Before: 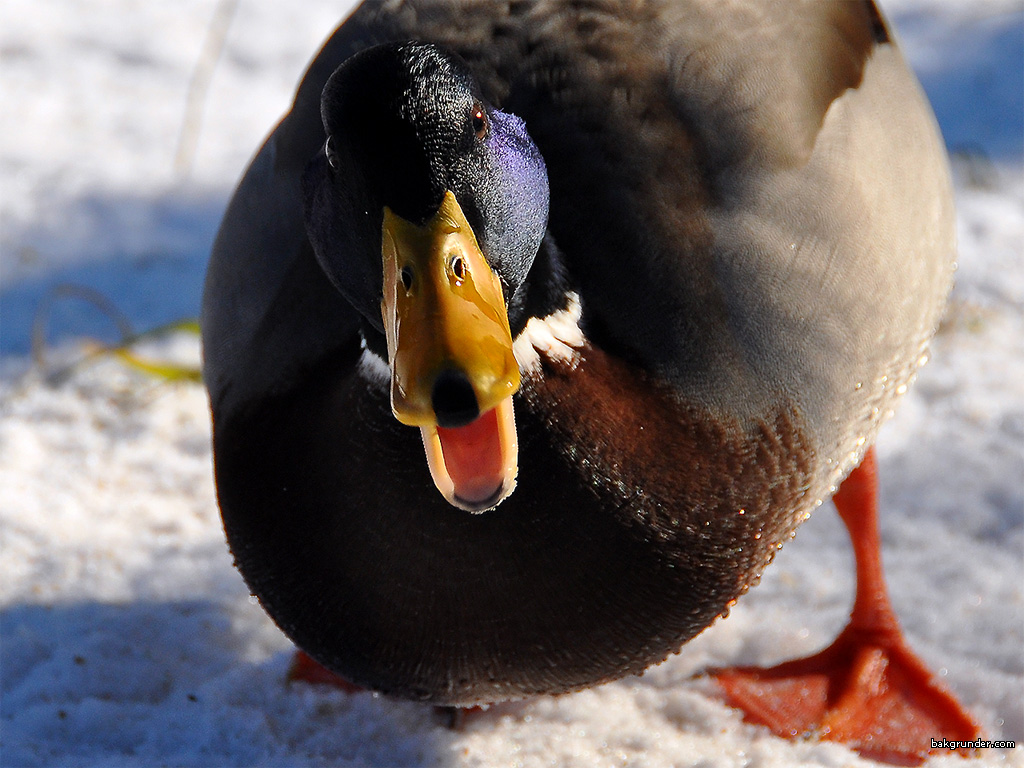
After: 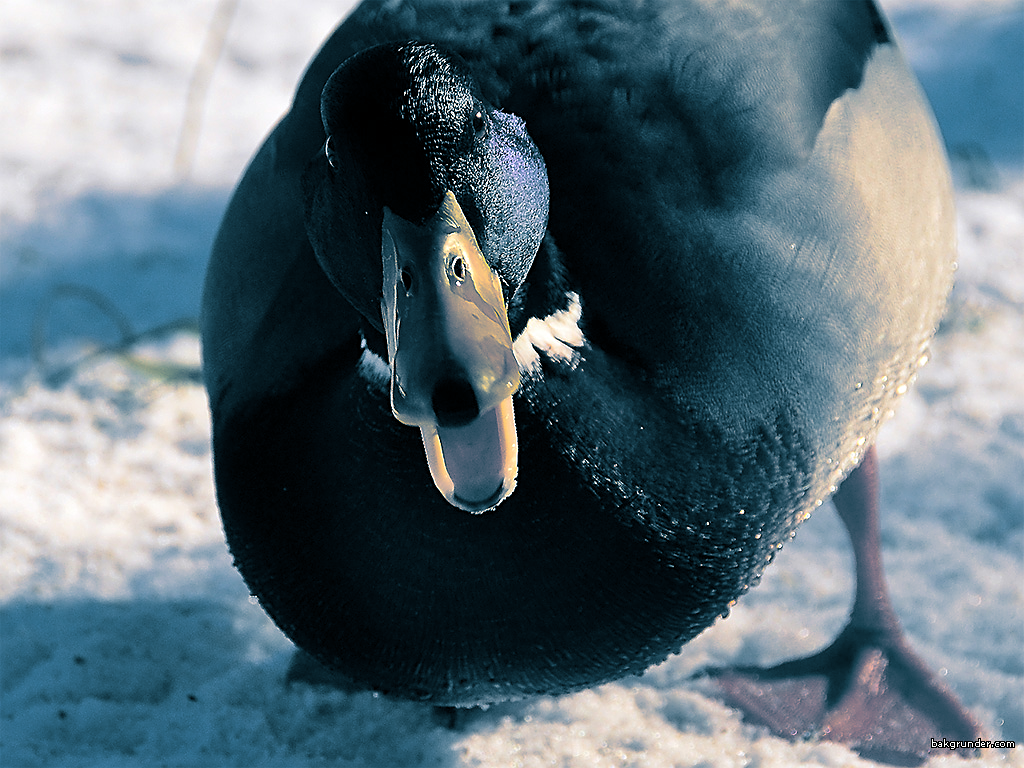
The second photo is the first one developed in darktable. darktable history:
sharpen: on, module defaults
split-toning: shadows › hue 212.4°, balance -70
